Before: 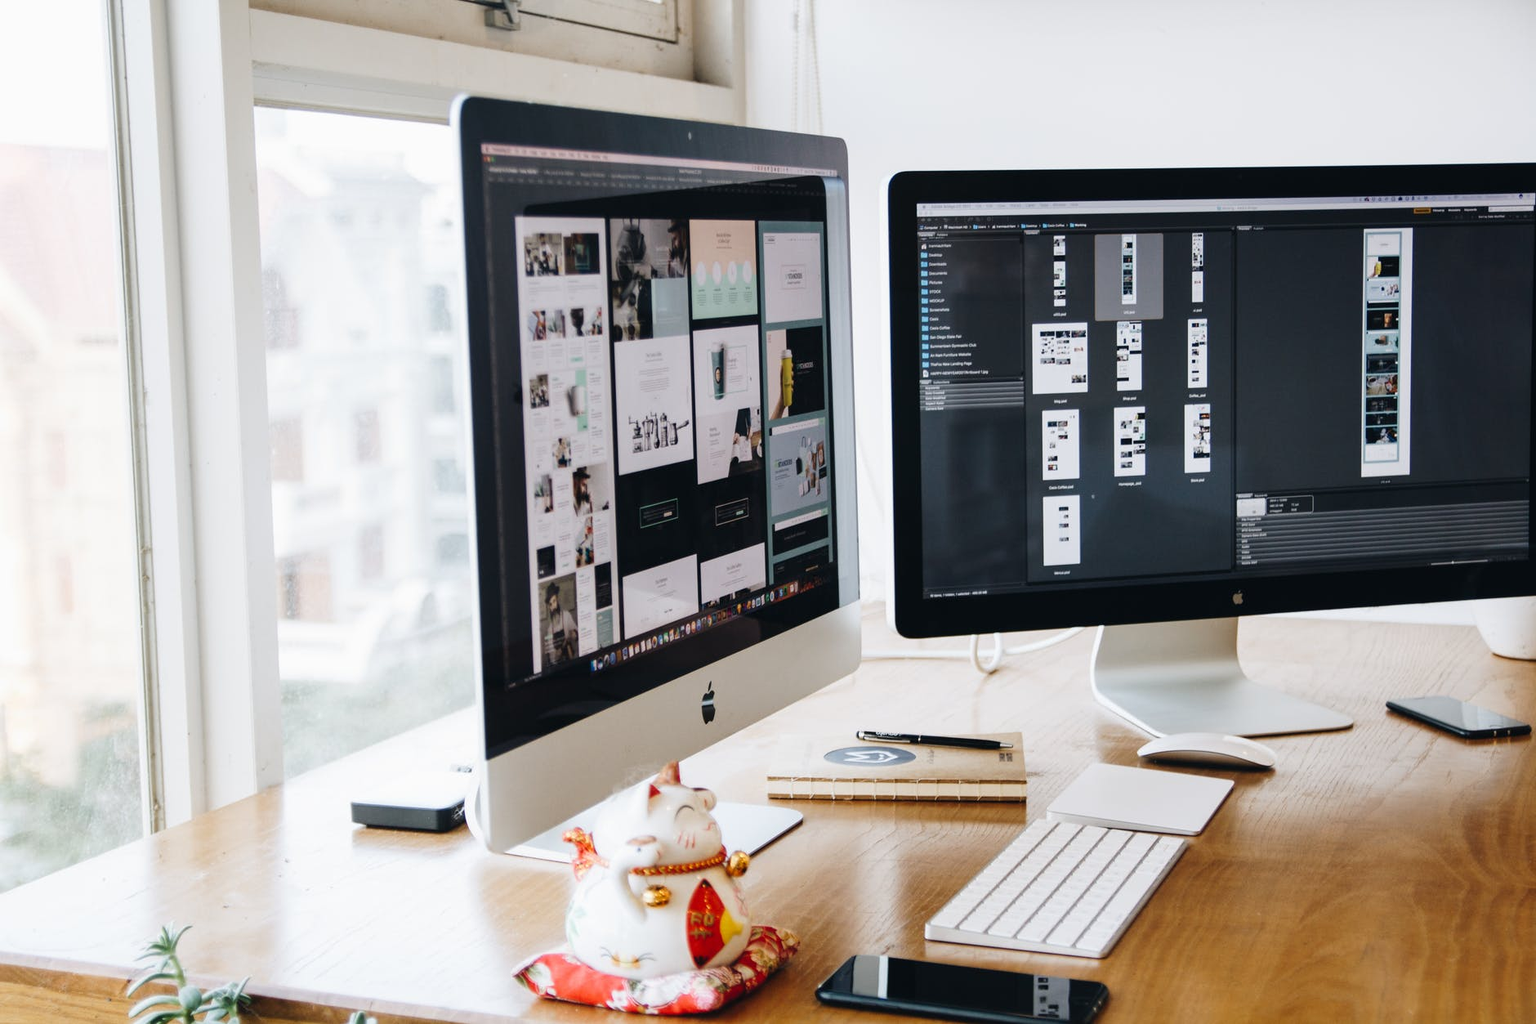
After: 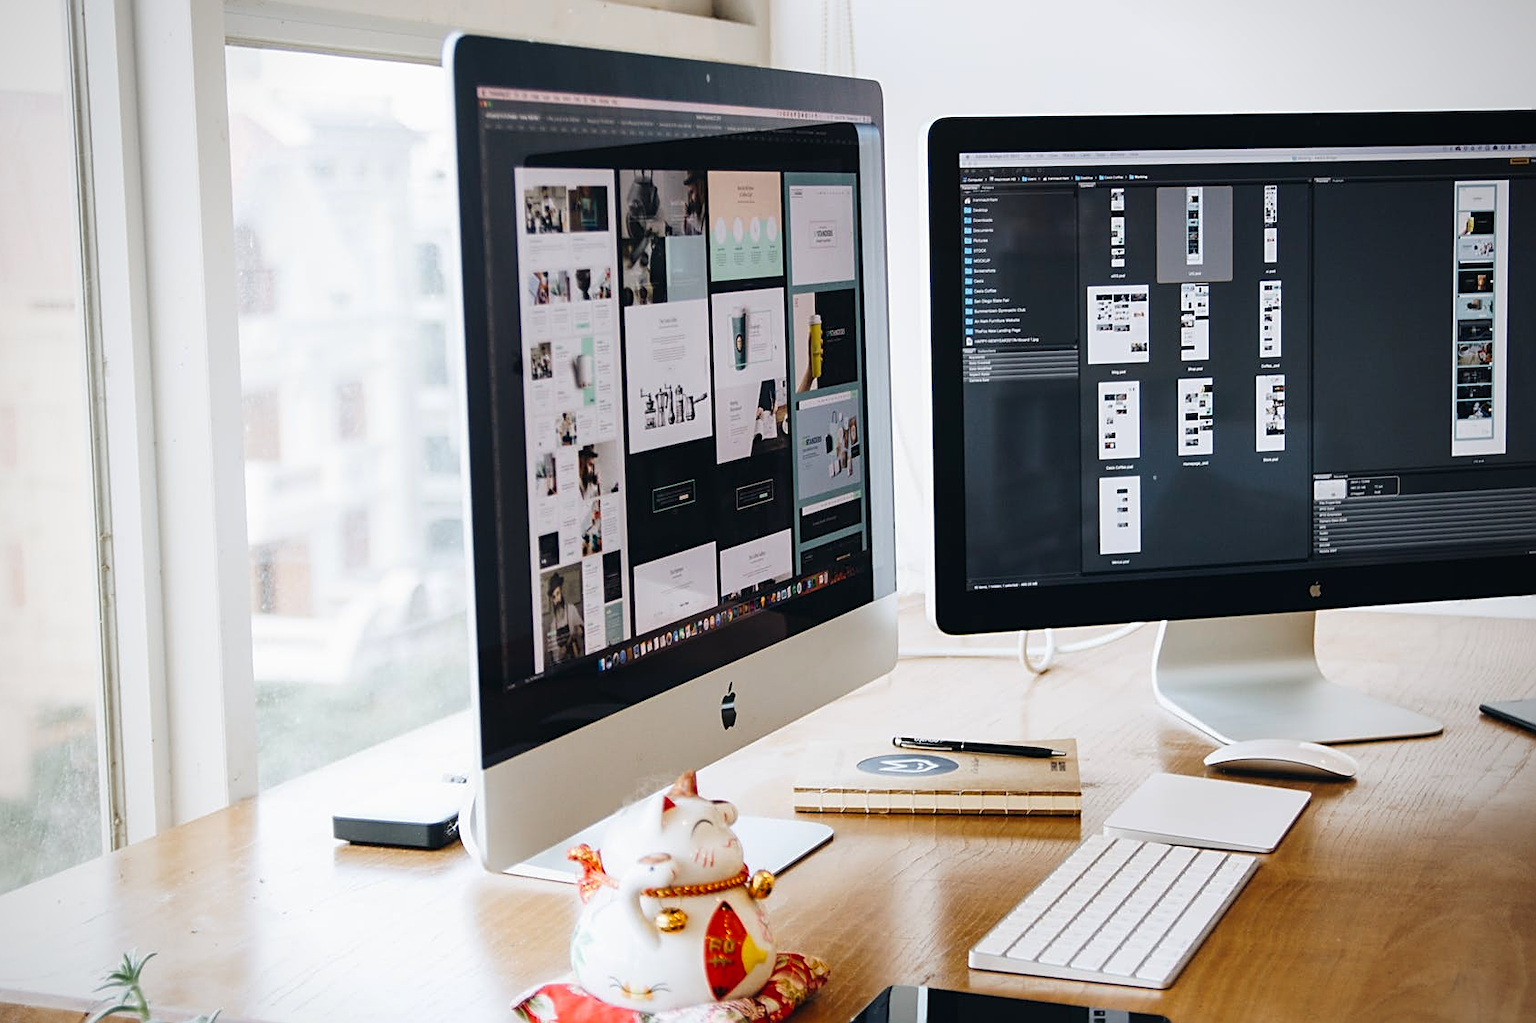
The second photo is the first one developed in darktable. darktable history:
vignetting: fall-off radius 60.92%
crop: left 3.305%, top 6.436%, right 6.389%, bottom 3.258%
color balance rgb: perceptual saturation grading › global saturation 10%, global vibrance 10%
sharpen: on, module defaults
